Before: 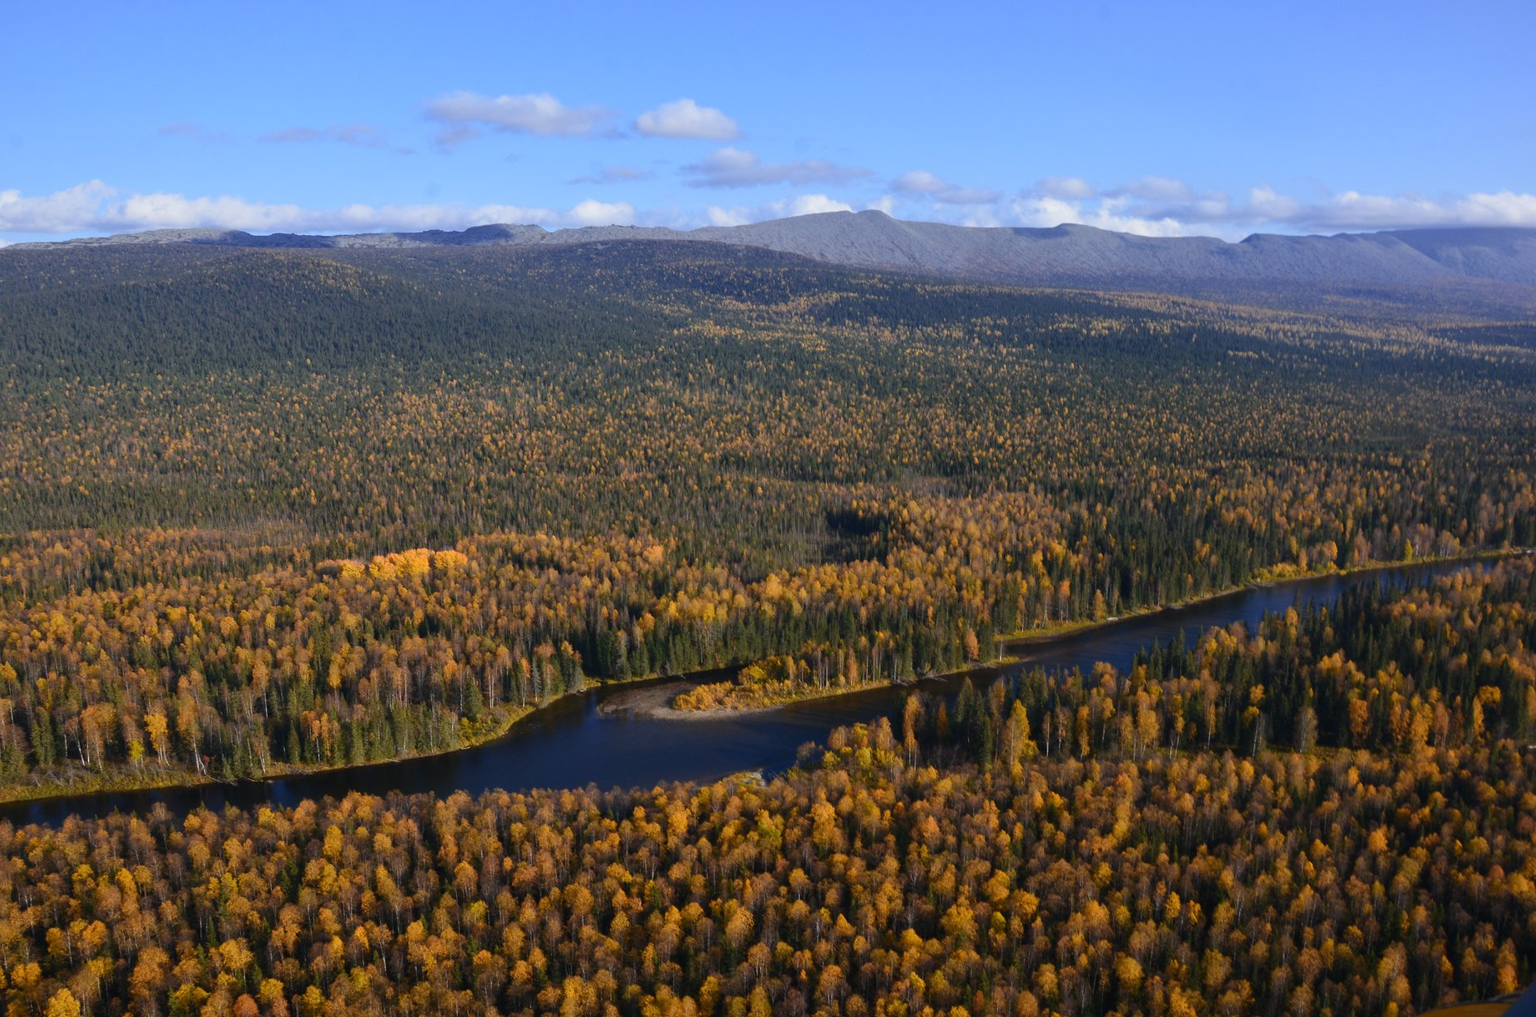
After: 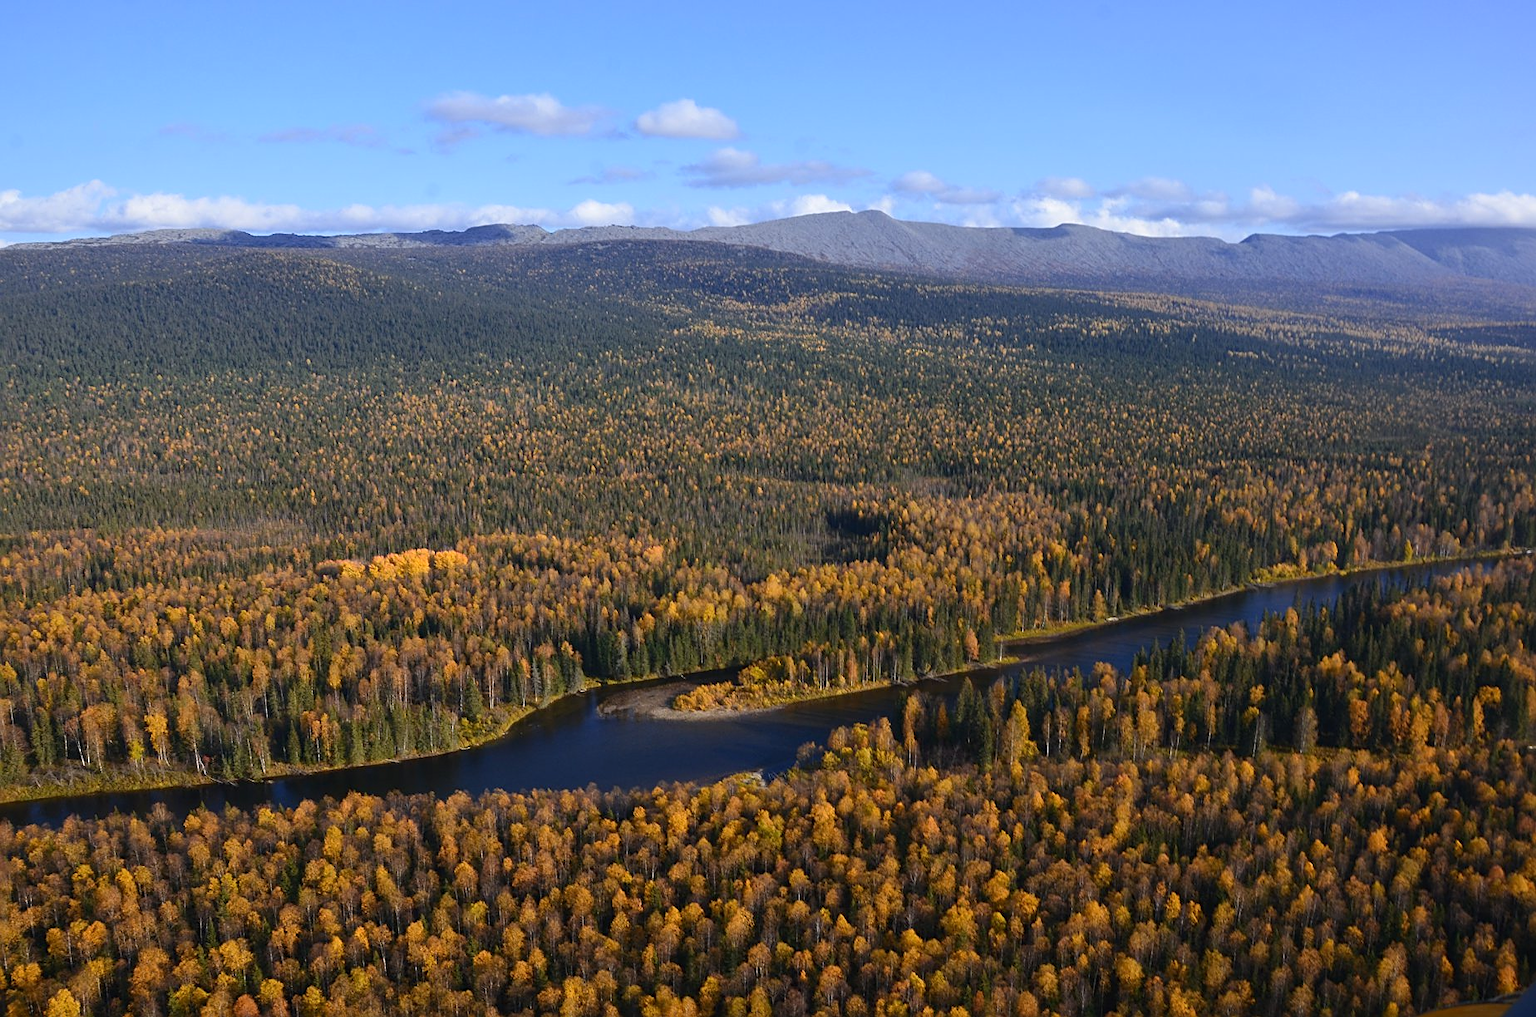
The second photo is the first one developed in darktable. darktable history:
sharpen: radius 1.967
exposure: exposure 0.15 EV, compensate highlight preservation false
